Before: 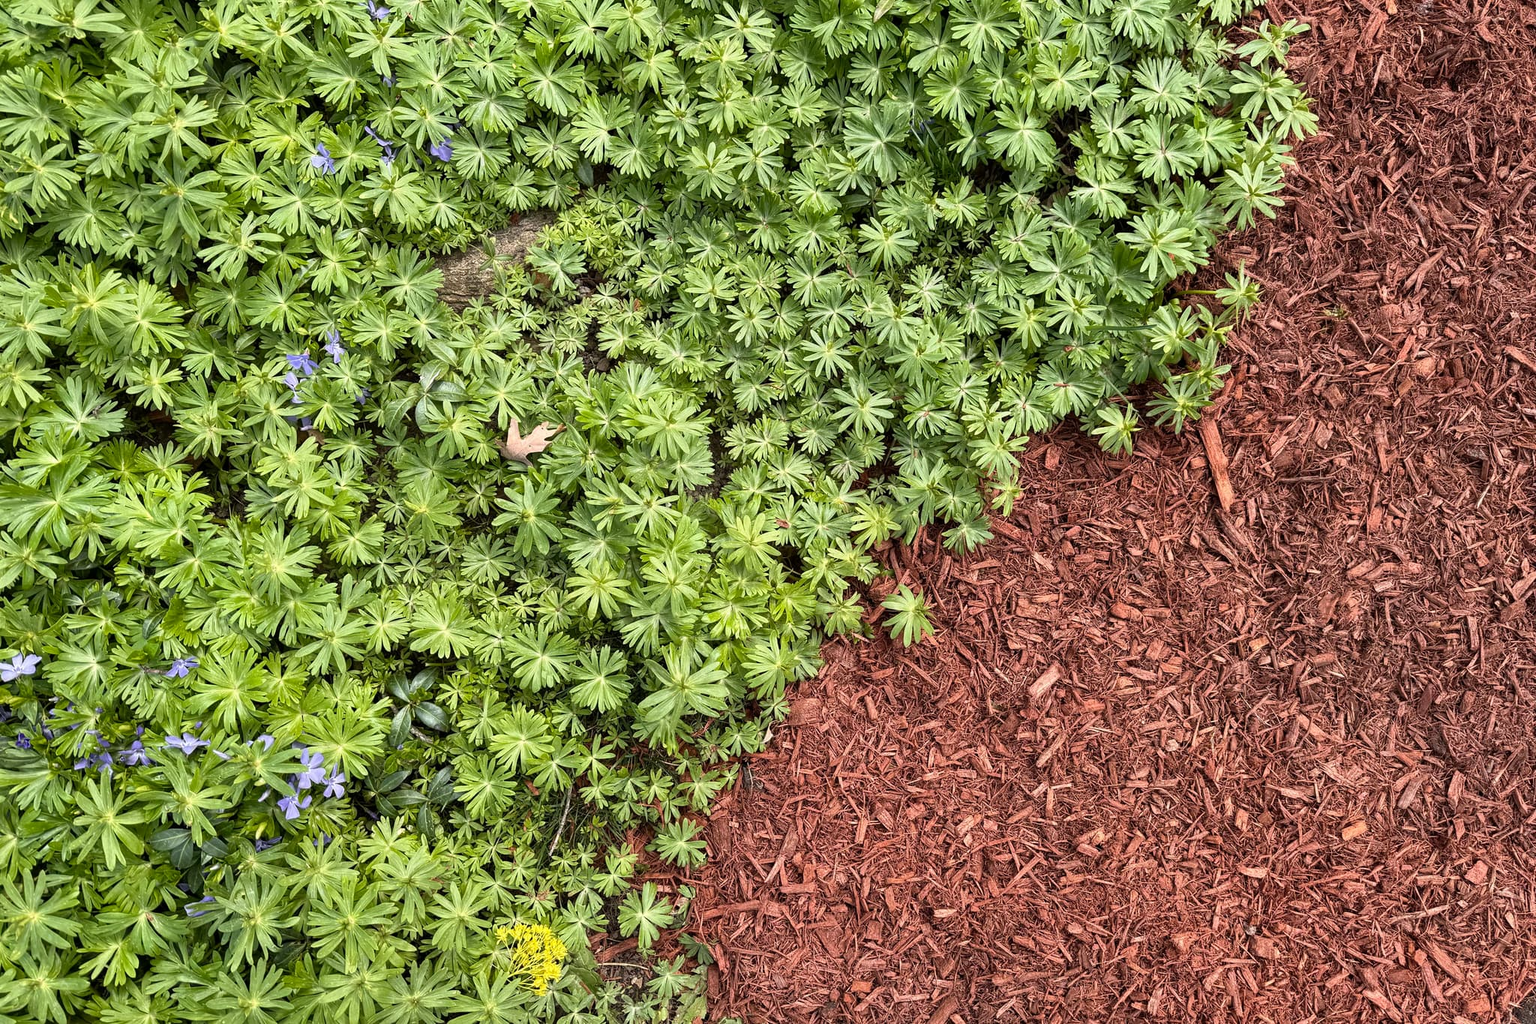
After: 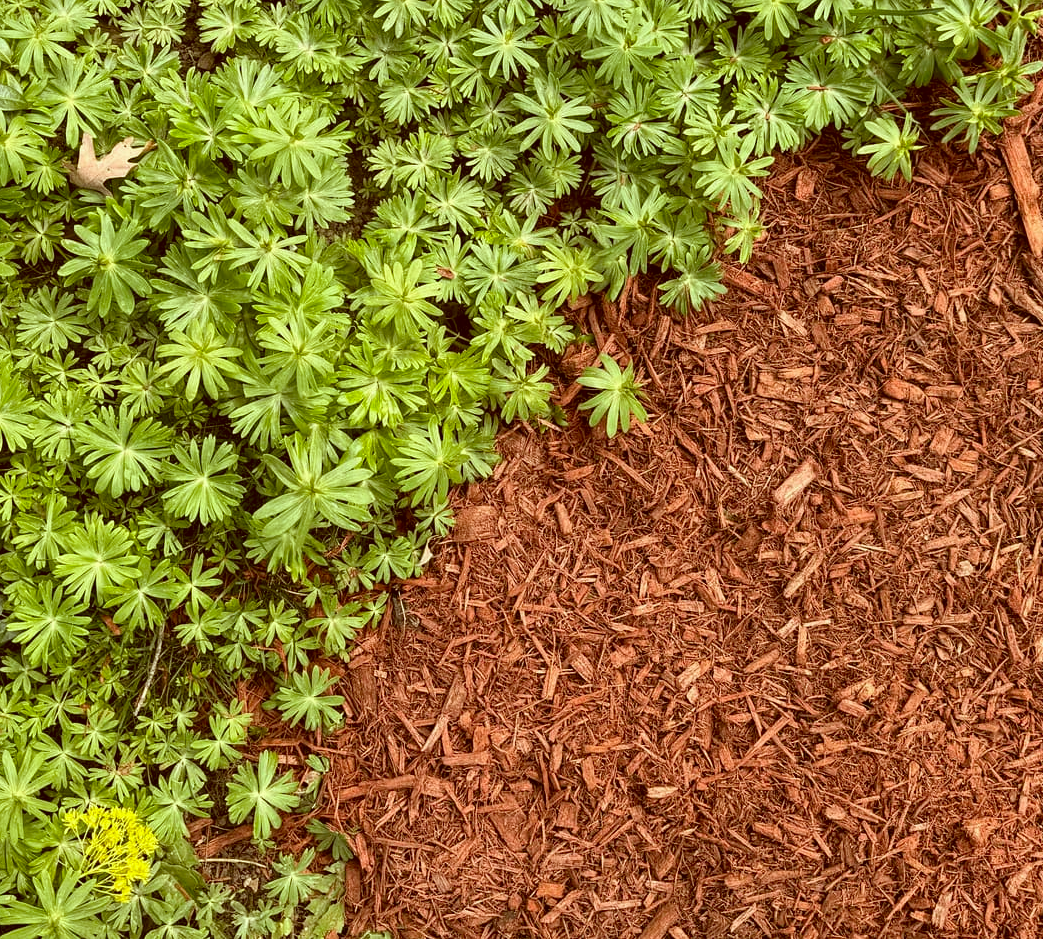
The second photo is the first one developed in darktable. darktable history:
crop and rotate: left 29.237%, top 31.152%, right 19.807%
color correction: highlights a* -5.94, highlights b* 9.48, shadows a* 10.12, shadows b* 23.94
